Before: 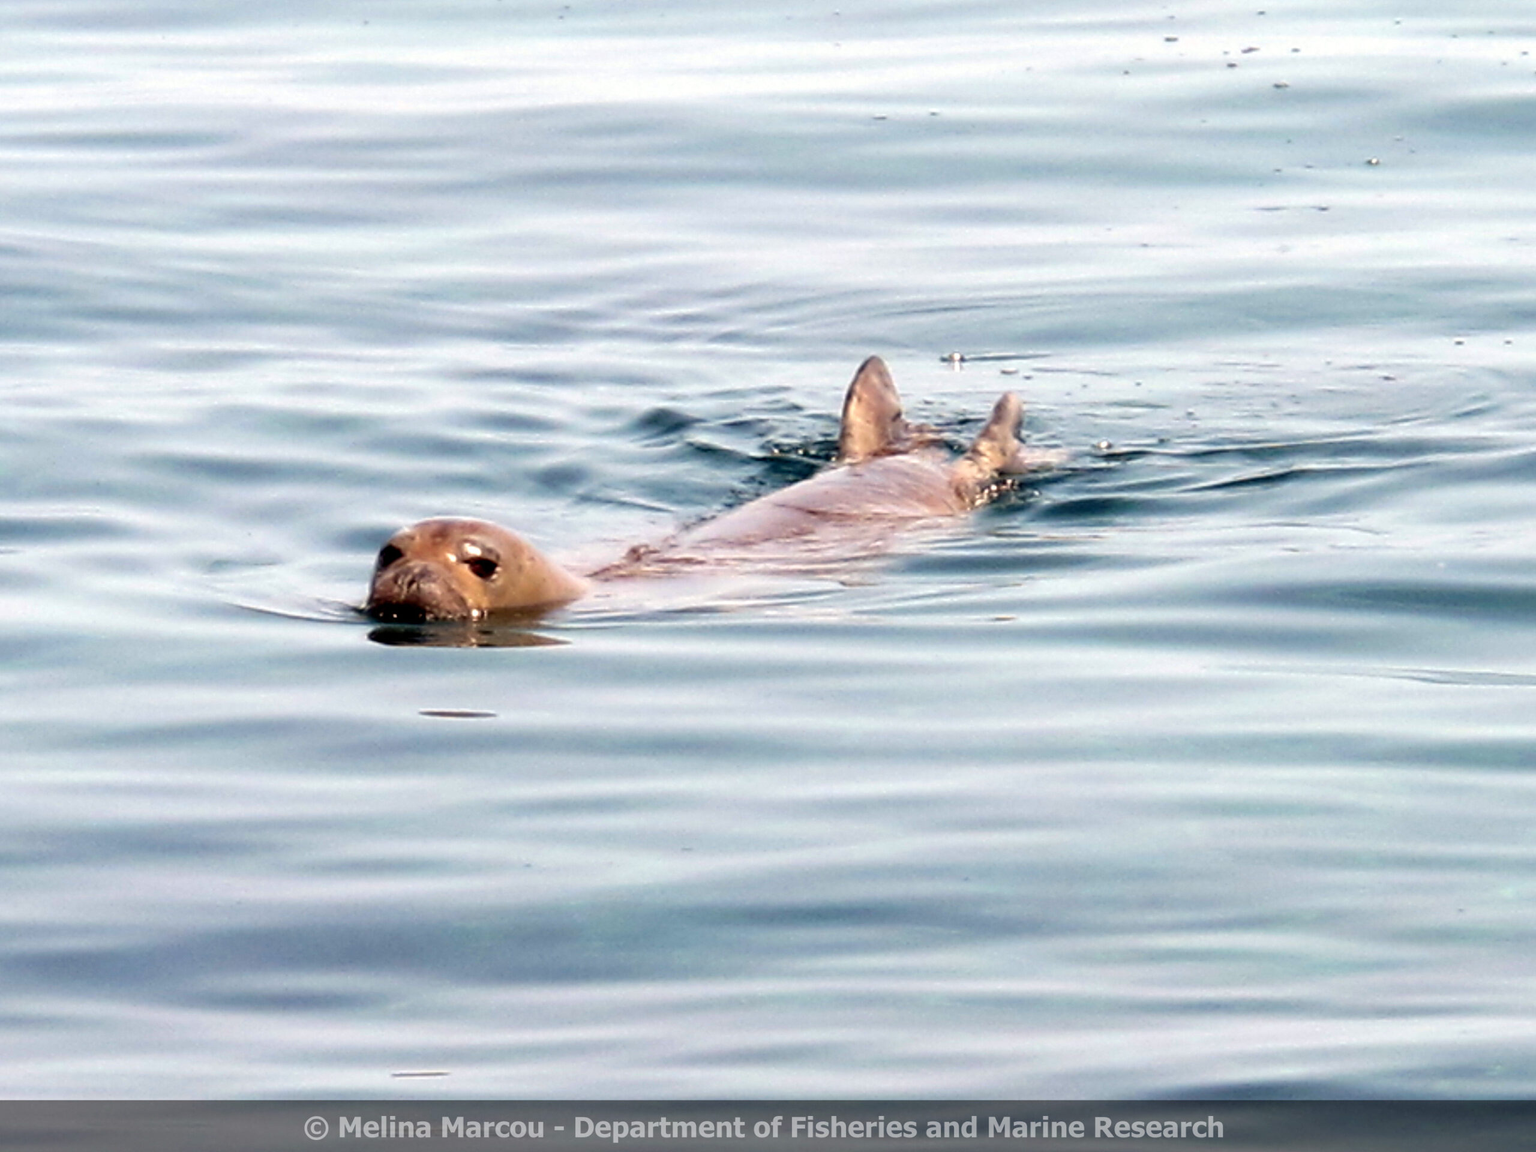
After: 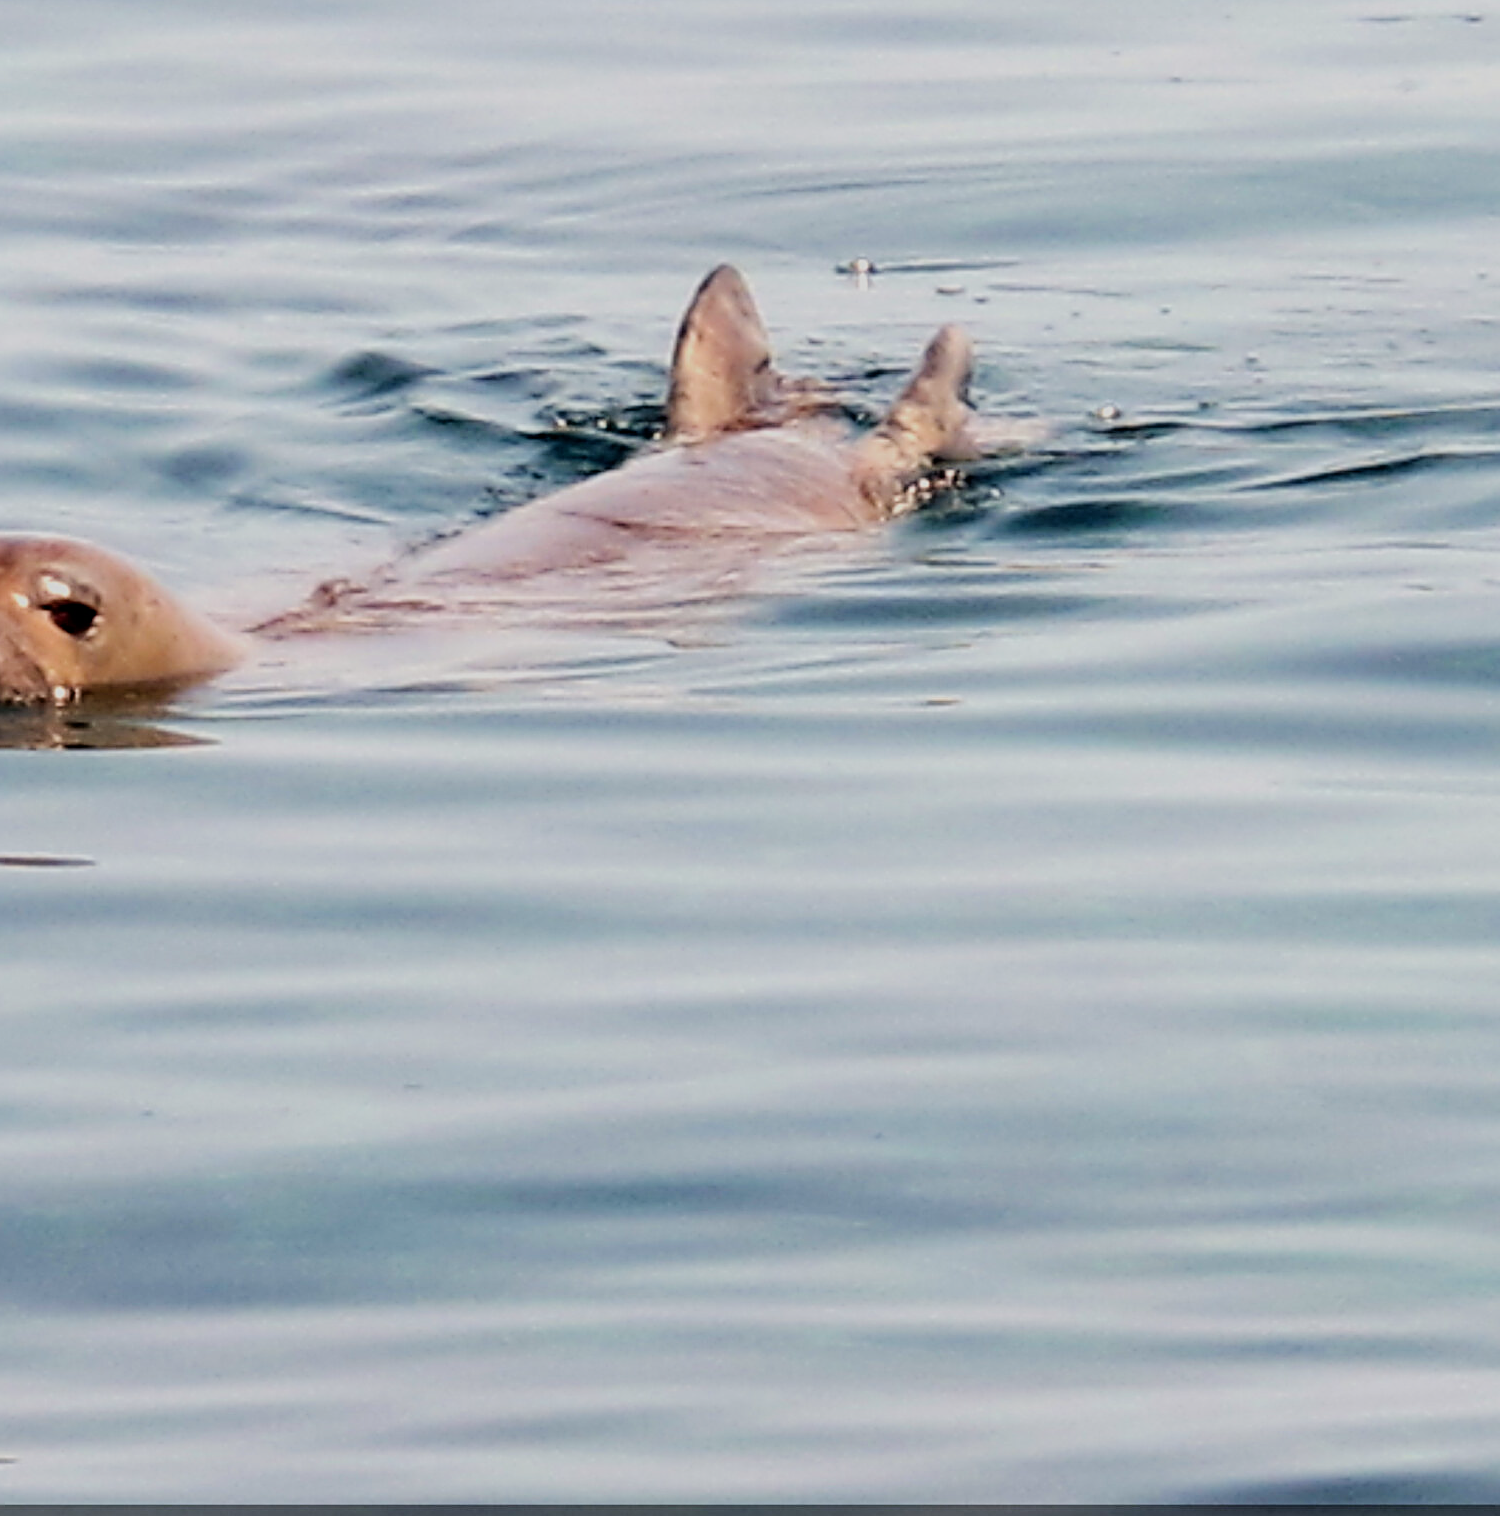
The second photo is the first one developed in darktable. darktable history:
crop and rotate: left 28.596%, top 17.182%, right 12.808%, bottom 3.846%
filmic rgb: black relative exposure -7.65 EV, white relative exposure 4.56 EV, hardness 3.61
sharpen: on, module defaults
tone equalizer: edges refinement/feathering 500, mask exposure compensation -1.57 EV, preserve details no
